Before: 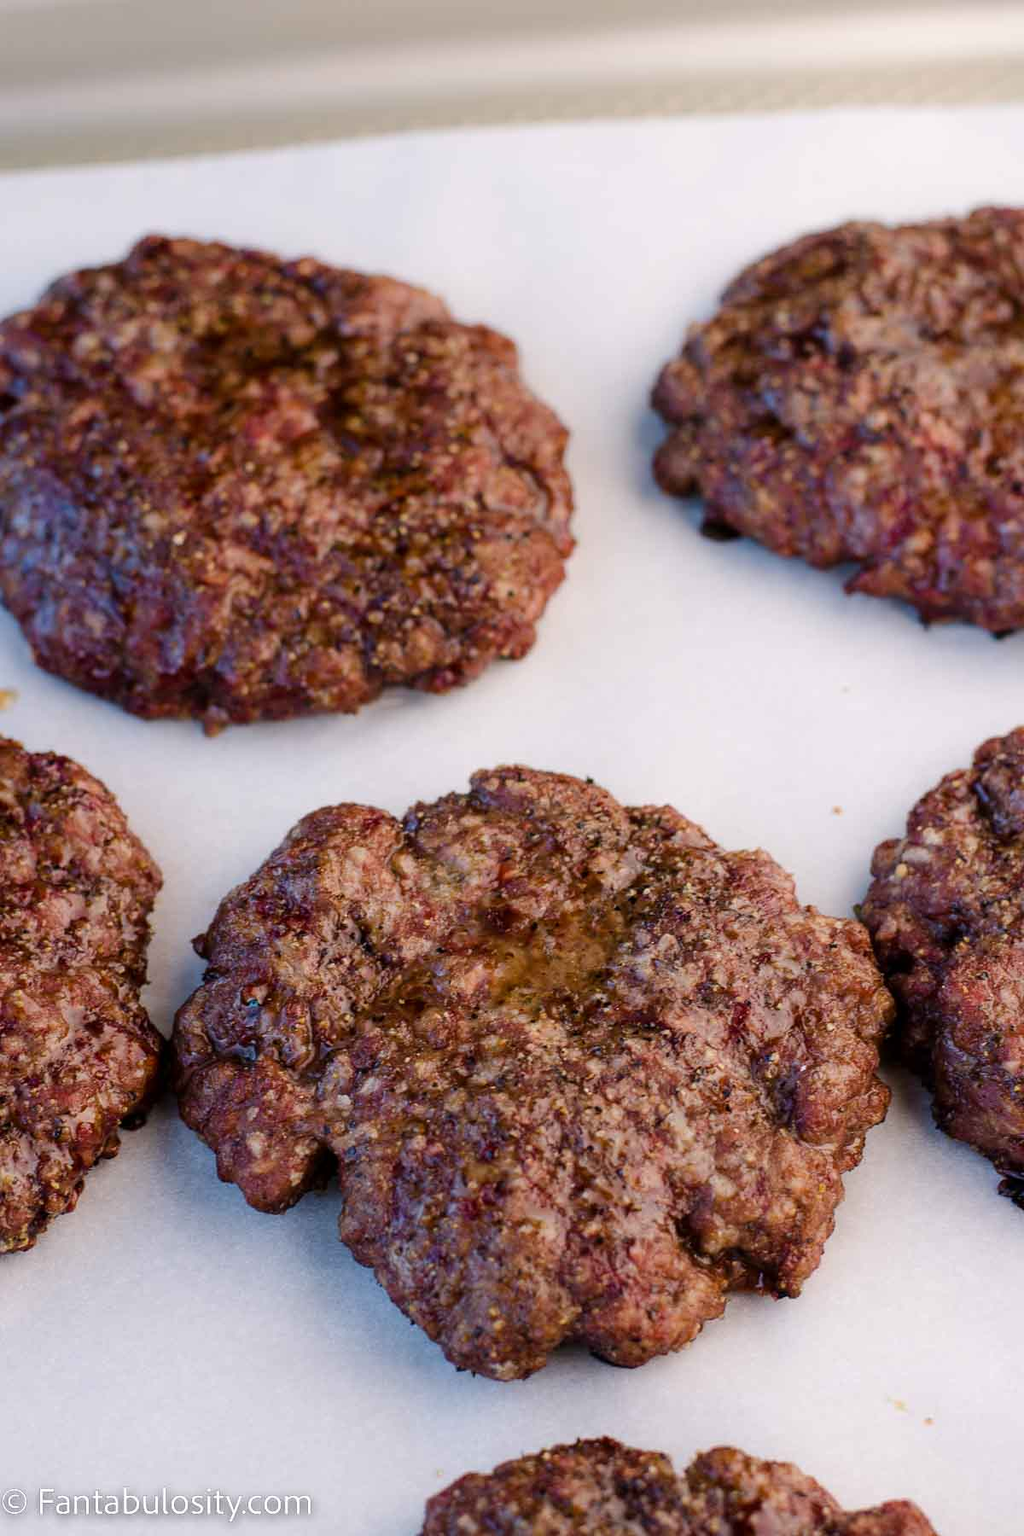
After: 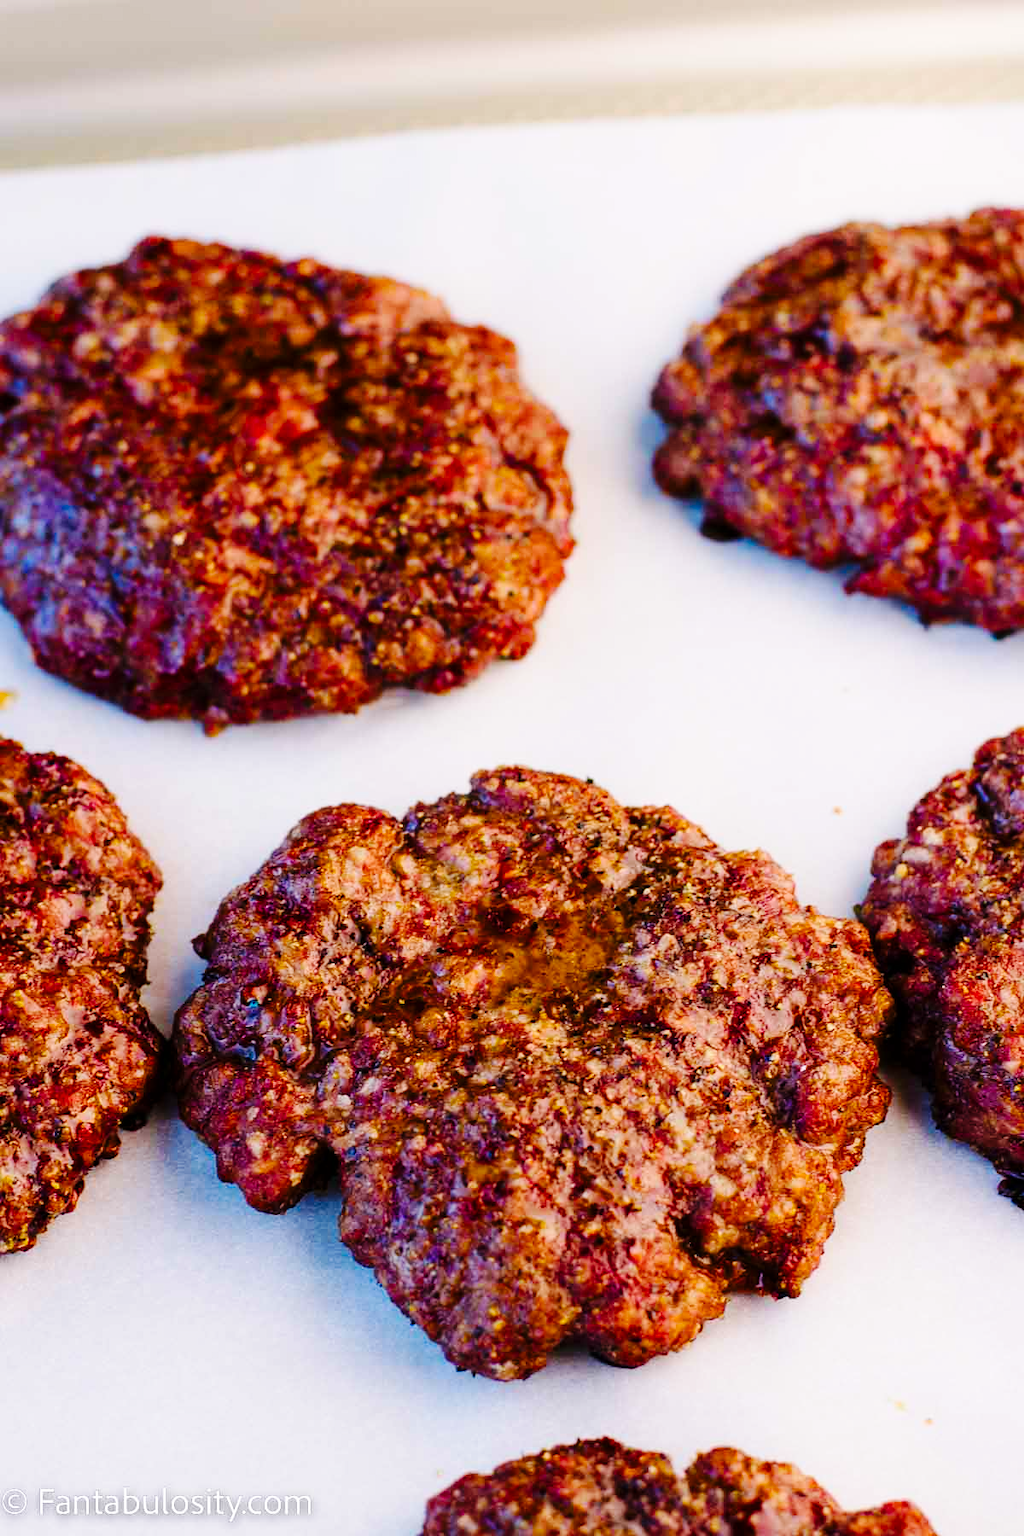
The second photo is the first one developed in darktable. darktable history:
color balance rgb: linear chroma grading › global chroma 15%, perceptual saturation grading › global saturation 30%
base curve: curves: ch0 [(0, 0) (0.036, 0.025) (0.121, 0.166) (0.206, 0.329) (0.605, 0.79) (1, 1)], preserve colors none
